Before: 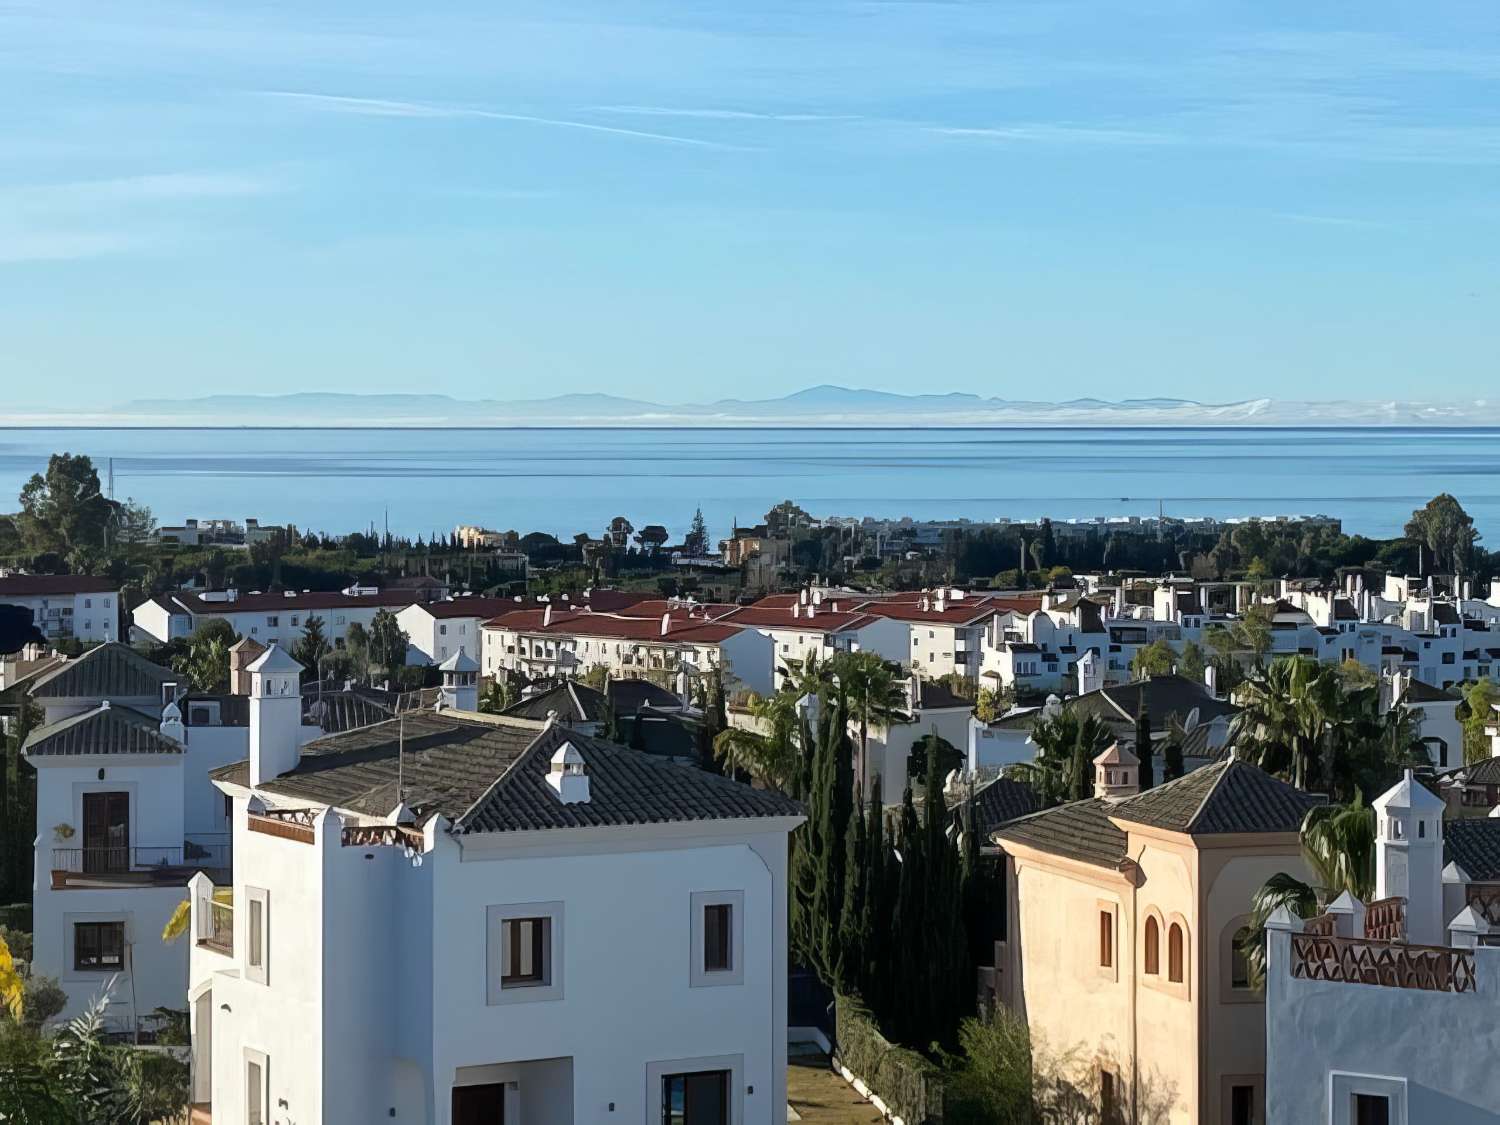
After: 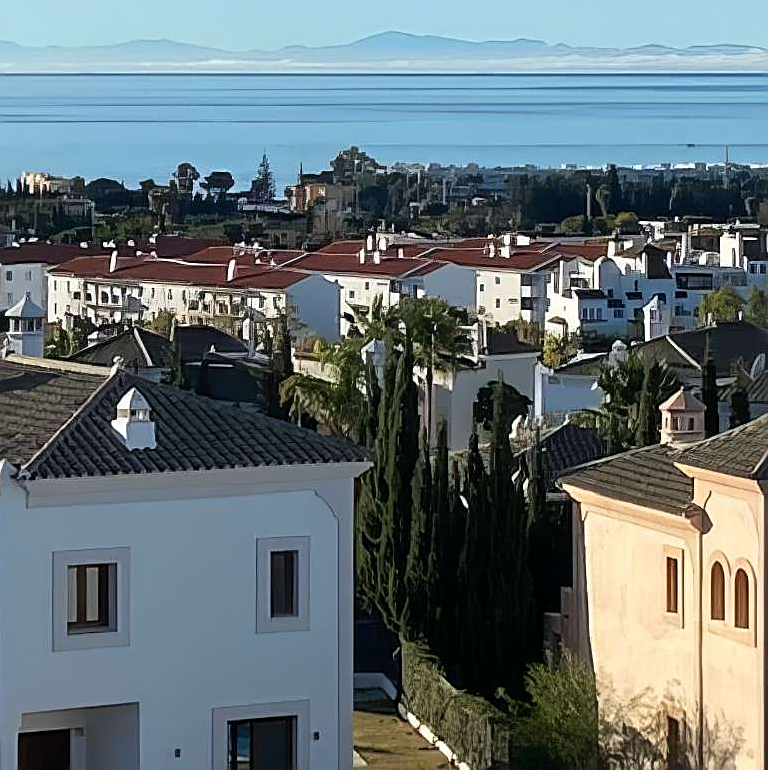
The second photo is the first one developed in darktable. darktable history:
sharpen: on, module defaults
crop and rotate: left 28.941%, top 31.486%, right 19.847%
